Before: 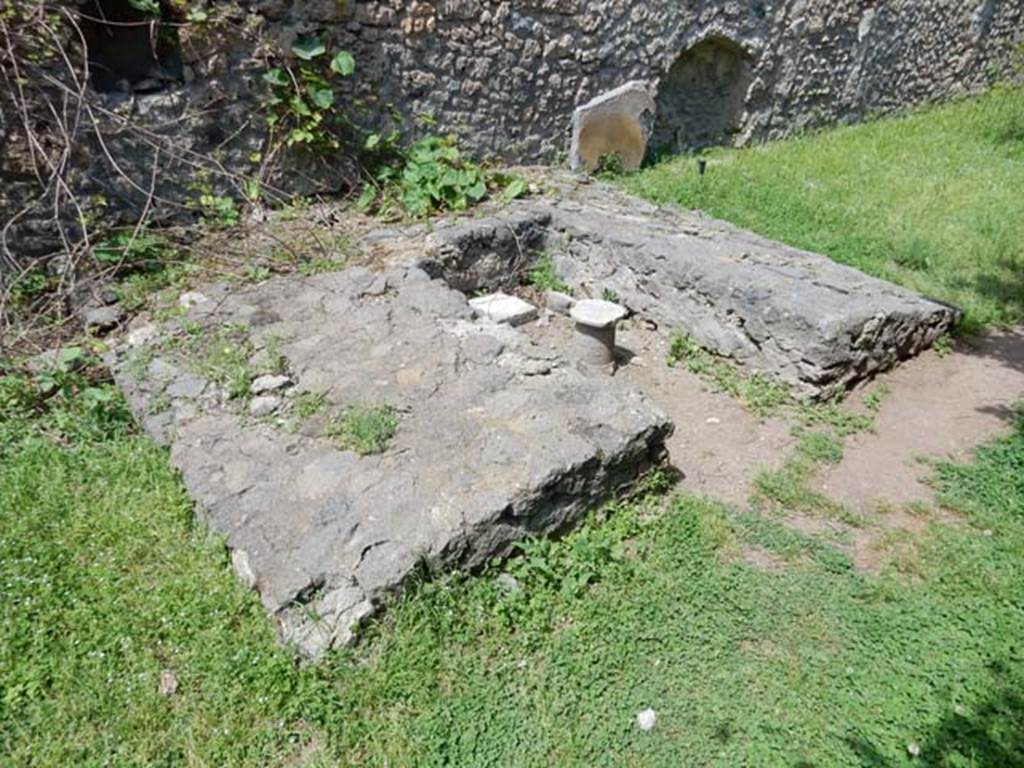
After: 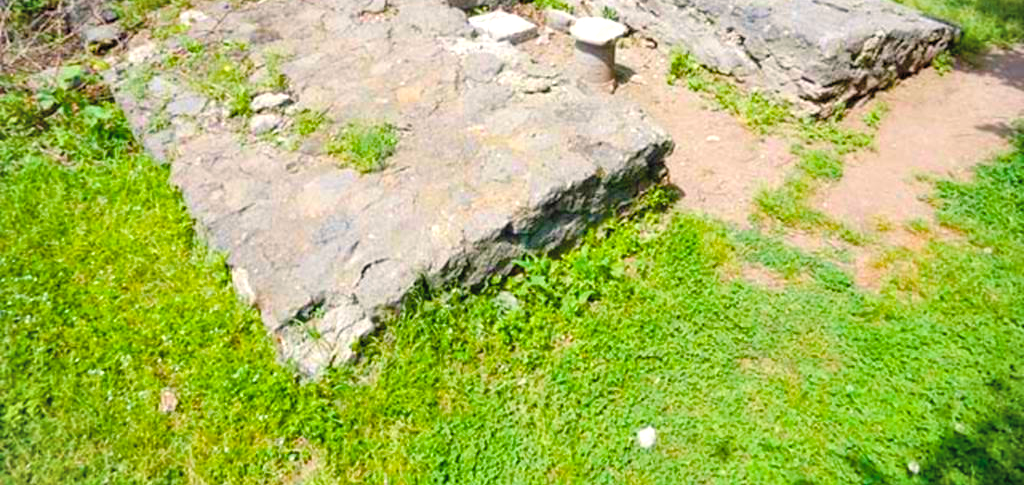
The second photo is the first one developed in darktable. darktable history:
color balance rgb: highlights gain › chroma 2.036%, highlights gain › hue 64.9°, linear chroma grading › global chroma 33.027%, perceptual saturation grading › global saturation 20%, perceptual saturation grading › highlights -25.785%, perceptual saturation grading › shadows 50.149%, perceptual brilliance grading › global brilliance 10.843%, global vibrance 50.572%
crop and rotate: top 36.779%
vignetting: fall-off radius 98.92%, brightness -0.153, width/height ratio 1.337
contrast brightness saturation: brightness 0.147
